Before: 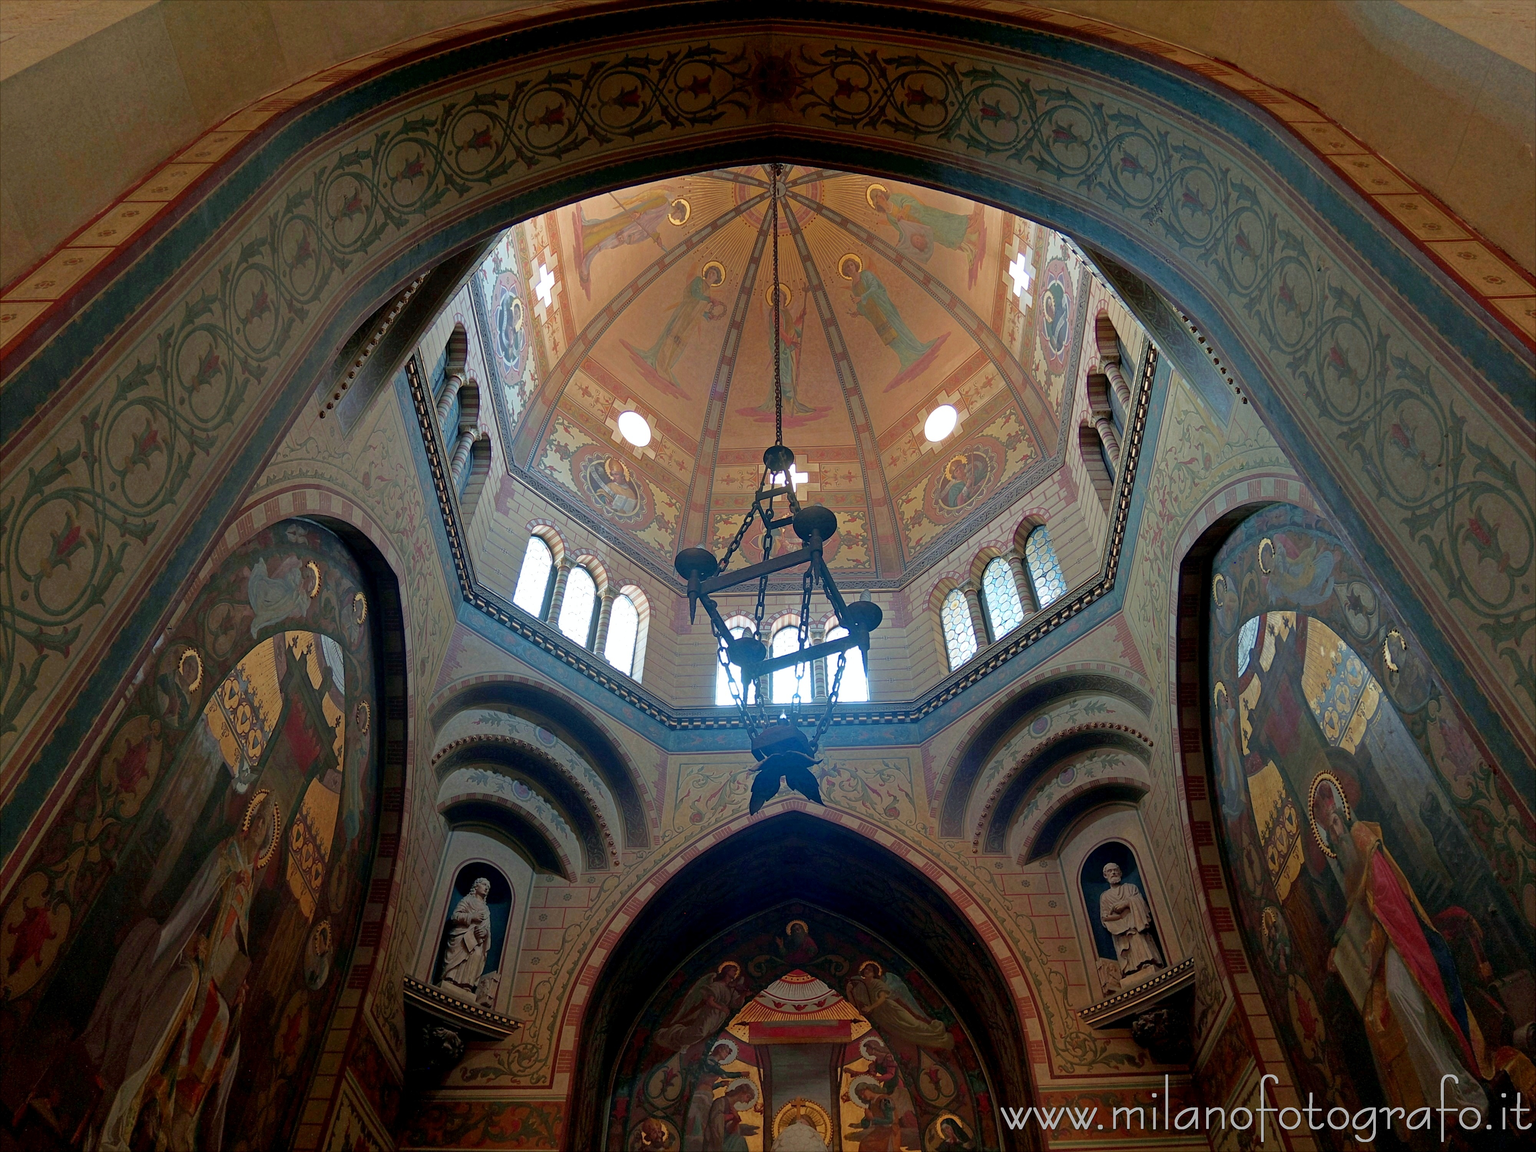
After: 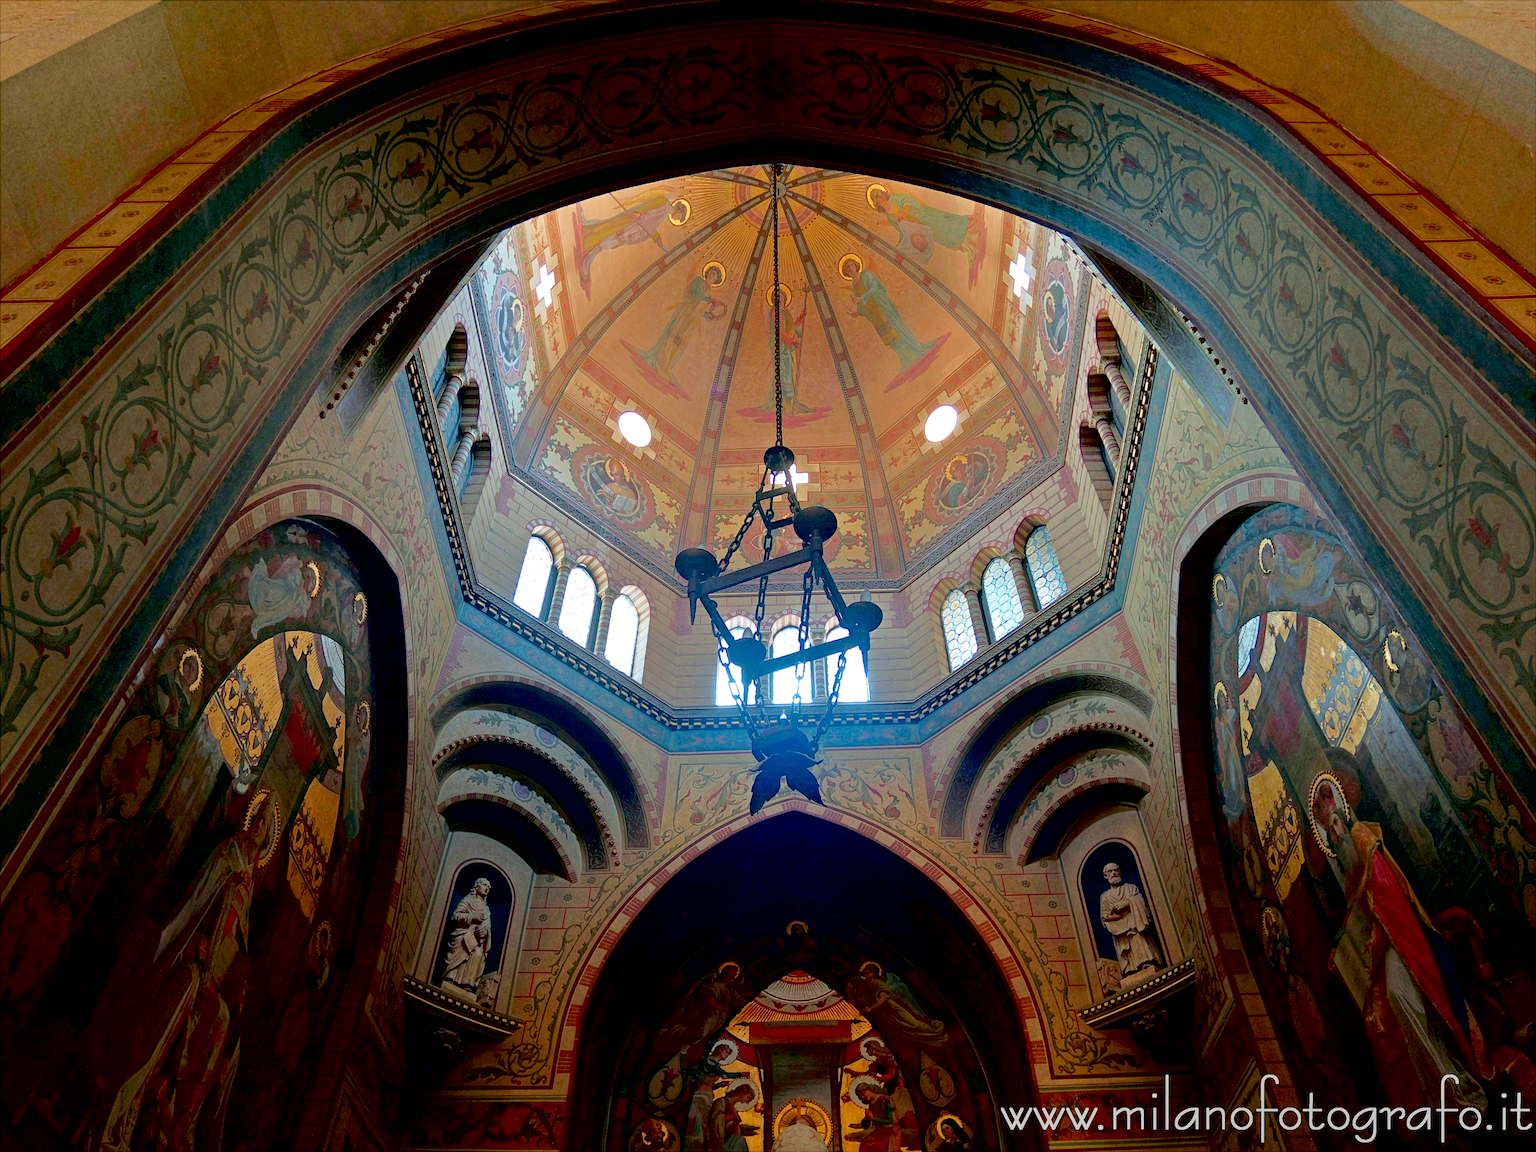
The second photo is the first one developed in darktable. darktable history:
tone equalizer: -8 EV 0.001 EV, -7 EV -0.004 EV, -6 EV 0.009 EV, -5 EV 0.032 EV, -4 EV 0.276 EV, -3 EV 0.644 EV, -2 EV 0.584 EV, -1 EV 0.187 EV, +0 EV 0.024 EV
exposure: black level correction 0.016, exposure -0.009 EV, compensate highlight preservation false
contrast brightness saturation: saturation 0.13
